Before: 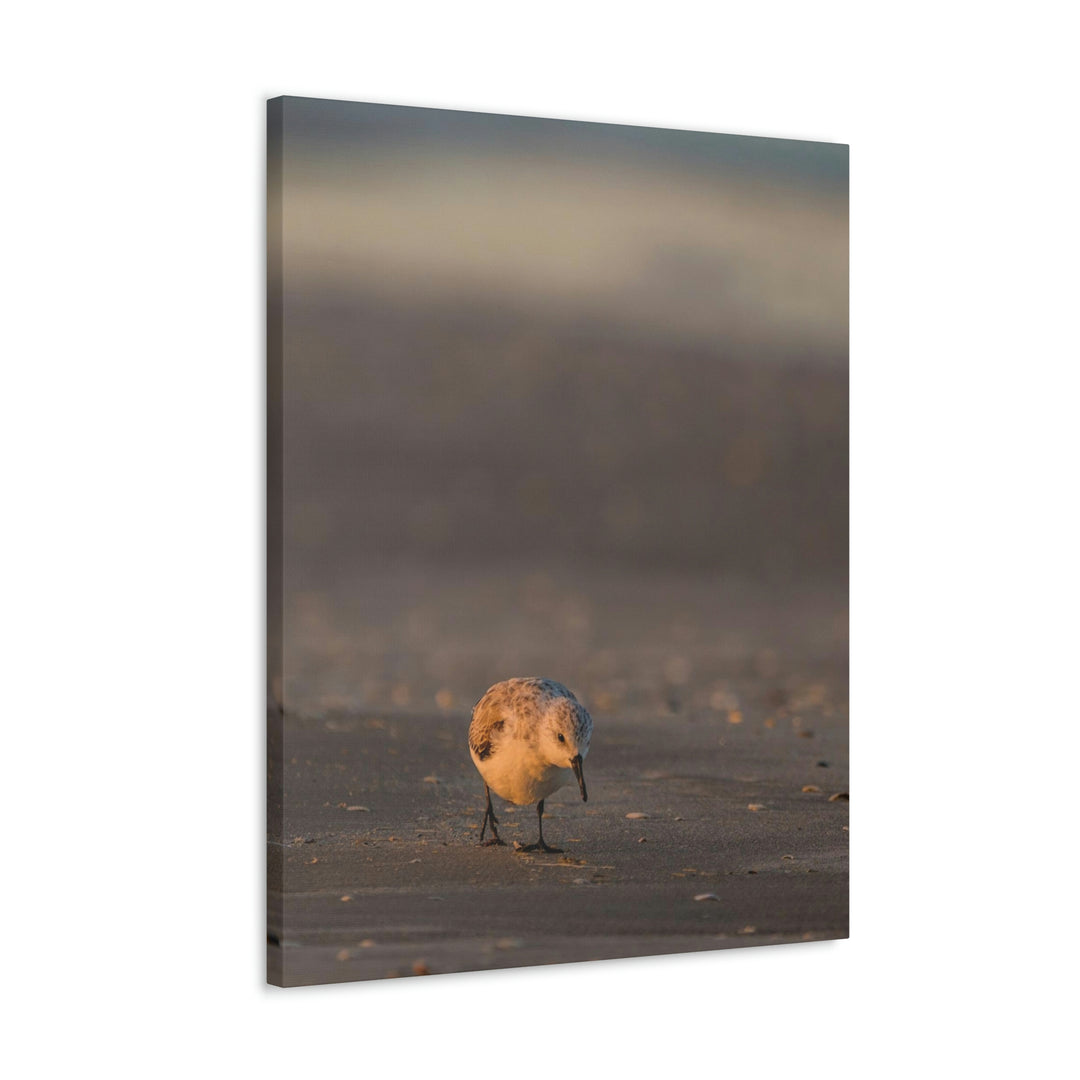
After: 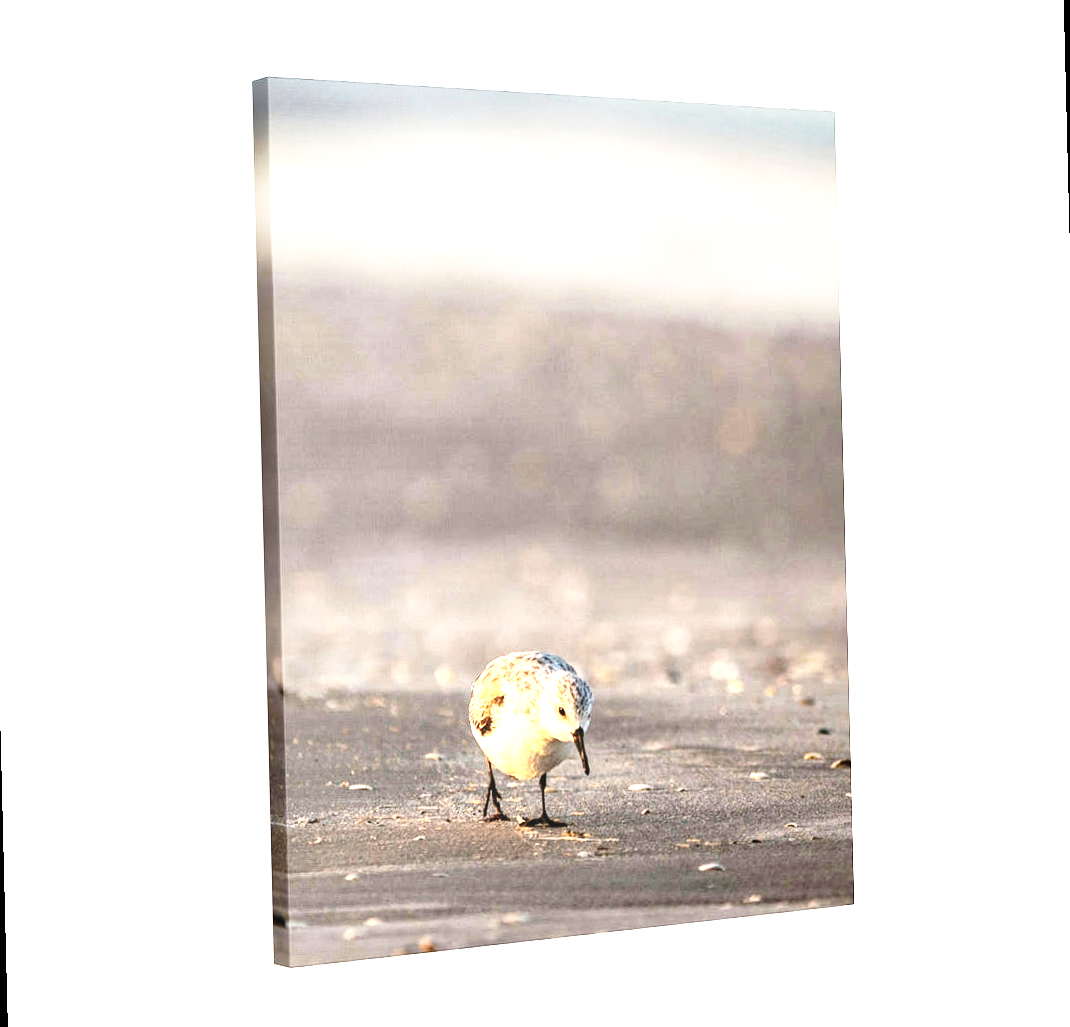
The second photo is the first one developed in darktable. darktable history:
base curve: curves: ch0 [(0, 0) (0.028, 0.03) (0.121, 0.232) (0.46, 0.748) (0.859, 0.968) (1, 1)], preserve colors none
exposure: black level correction 0, exposure 1.1 EV, compensate exposure bias true, compensate highlight preservation false
tone equalizer: -8 EV -1.08 EV, -7 EV -1.01 EV, -6 EV -0.867 EV, -5 EV -0.578 EV, -3 EV 0.578 EV, -2 EV 0.867 EV, -1 EV 1.01 EV, +0 EV 1.08 EV, edges refinement/feathering 500, mask exposure compensation -1.57 EV, preserve details no
rotate and perspective: rotation -1.42°, crop left 0.016, crop right 0.984, crop top 0.035, crop bottom 0.965
local contrast: mode bilateral grid, contrast 25, coarseness 60, detail 151%, midtone range 0.2
